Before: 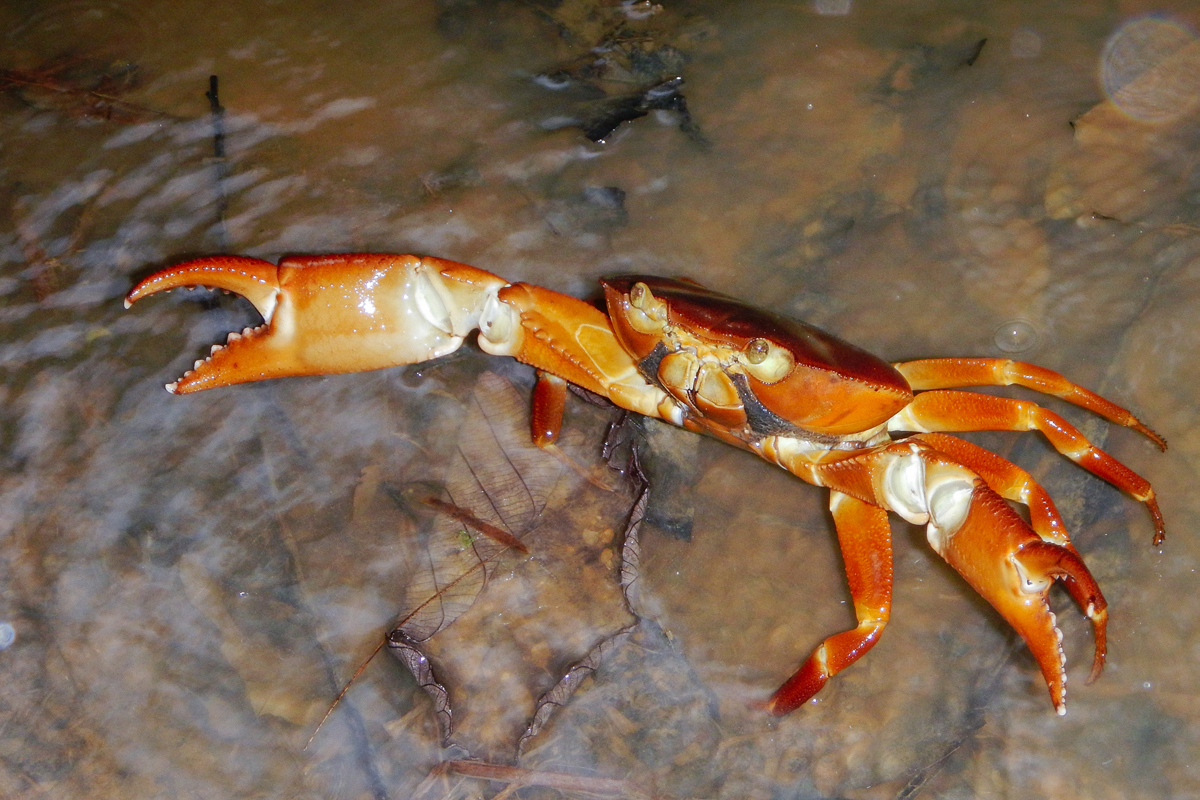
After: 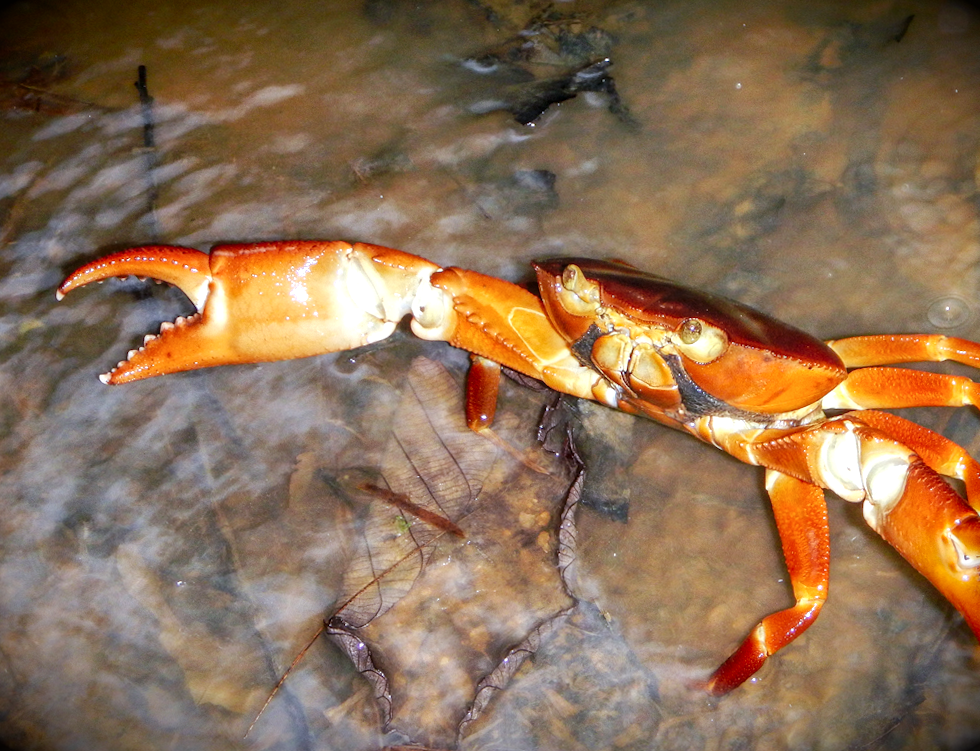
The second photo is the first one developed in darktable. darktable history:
local contrast: on, module defaults
crop and rotate: angle 1.02°, left 4.378%, top 0.949%, right 11.743%, bottom 2.65%
exposure: black level correction 0, exposure 0.499 EV, compensate highlight preservation false
vignetting: fall-off start 99.22%, brightness -0.991, saturation 0.496, width/height ratio 1.323
